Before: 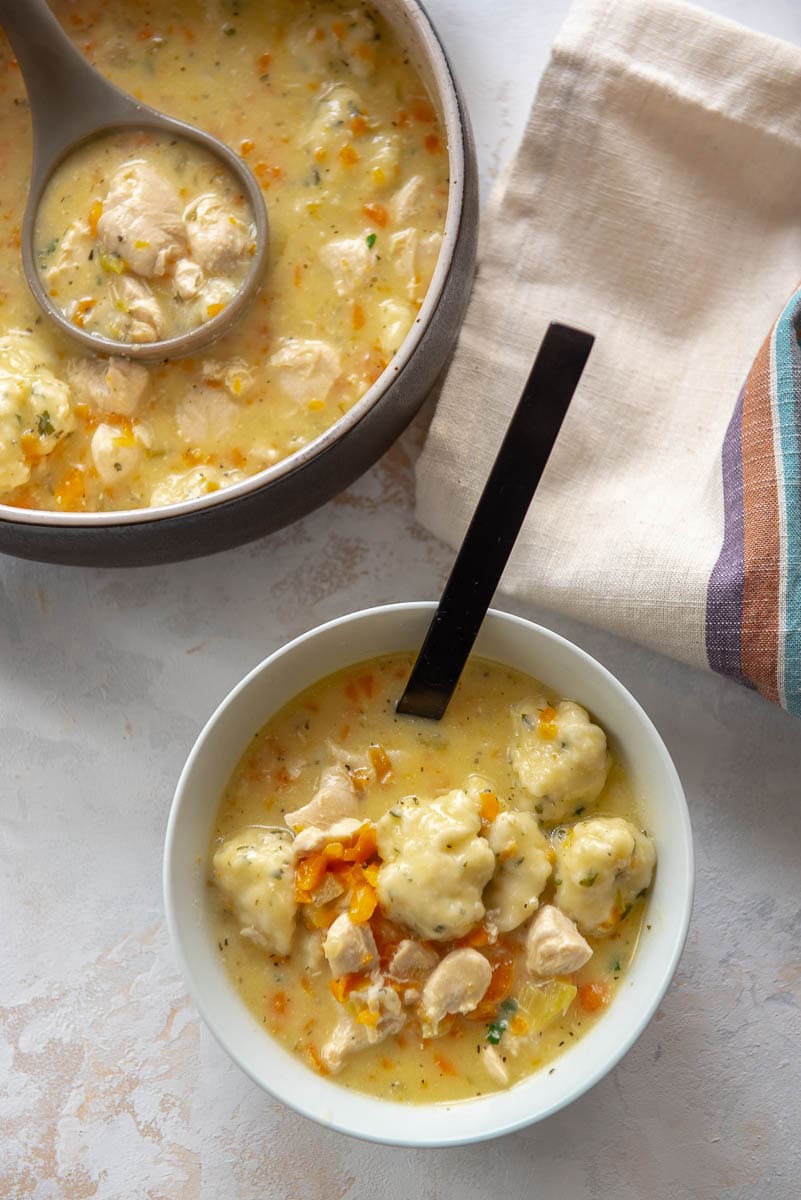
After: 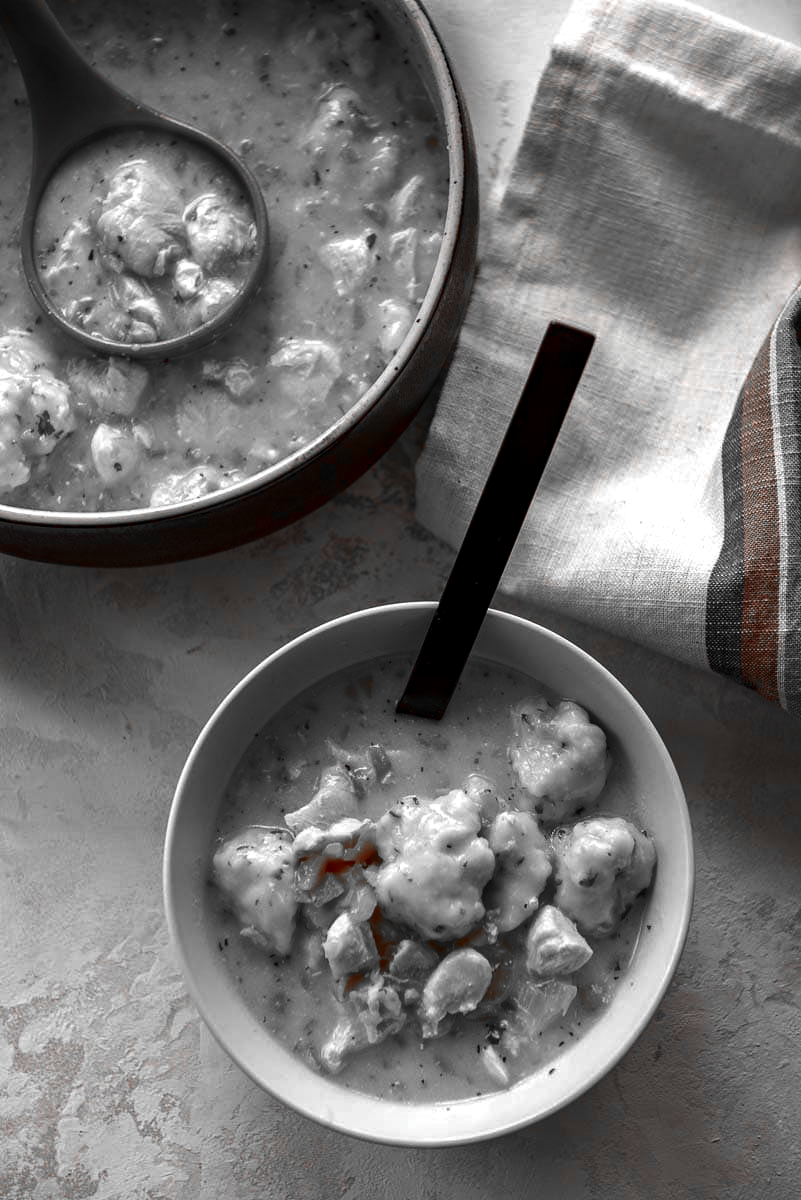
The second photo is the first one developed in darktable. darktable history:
contrast brightness saturation: brightness -0.52
color zones: curves: ch1 [(0, 0.006) (0.094, 0.285) (0.171, 0.001) (0.429, 0.001) (0.571, 0.003) (0.714, 0.004) (0.857, 0.004) (1, 0.006)]
haze removal: strength 0.29, distance 0.25, compatibility mode true, adaptive false
levels: levels [0, 0.435, 0.917]
